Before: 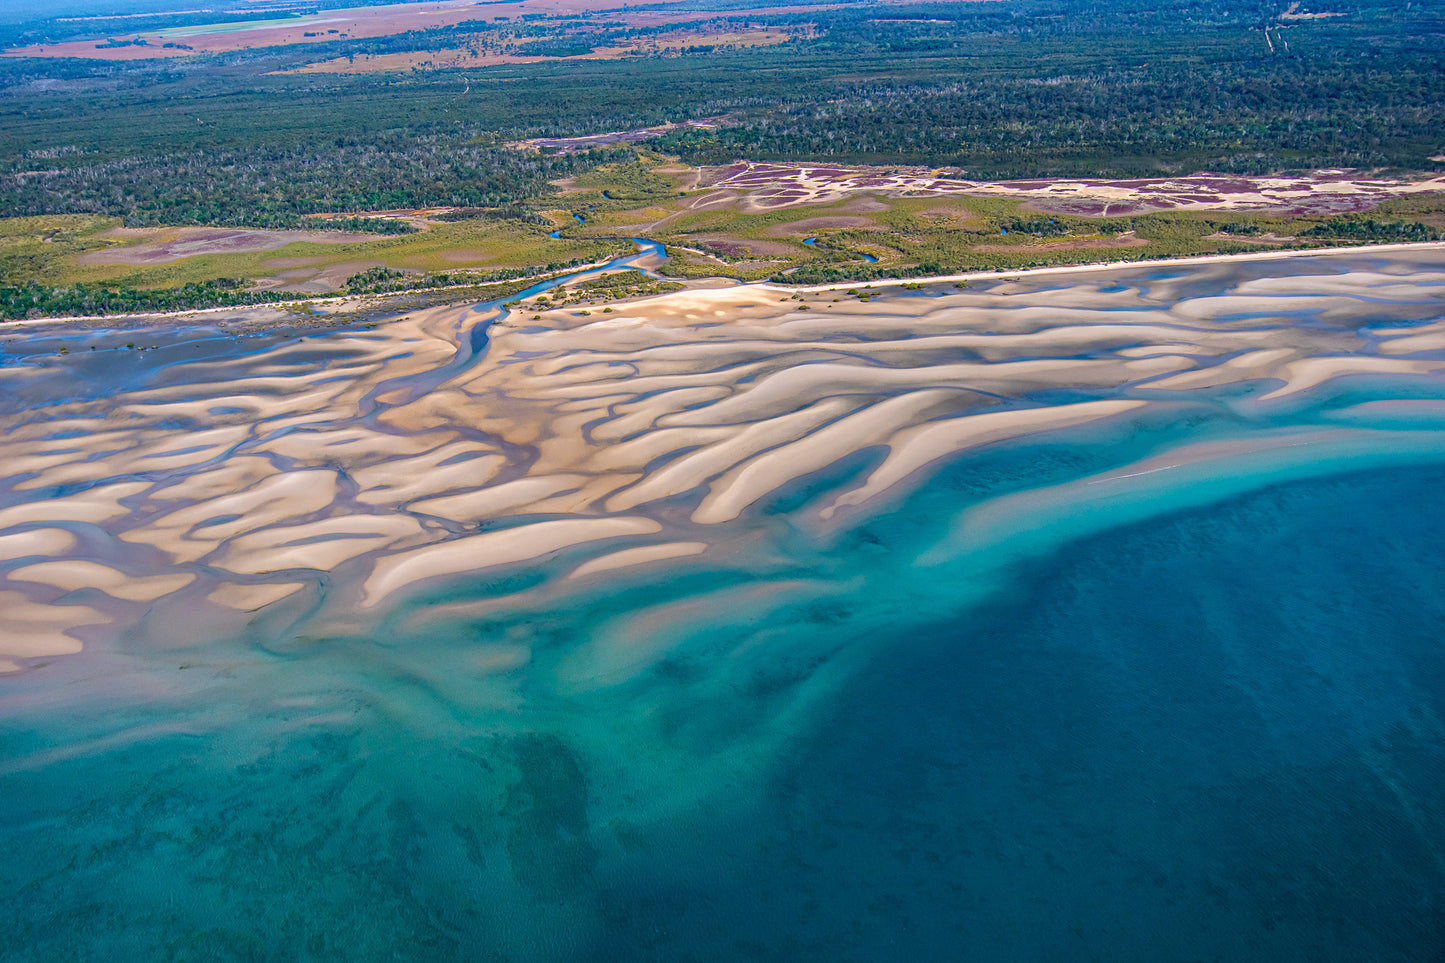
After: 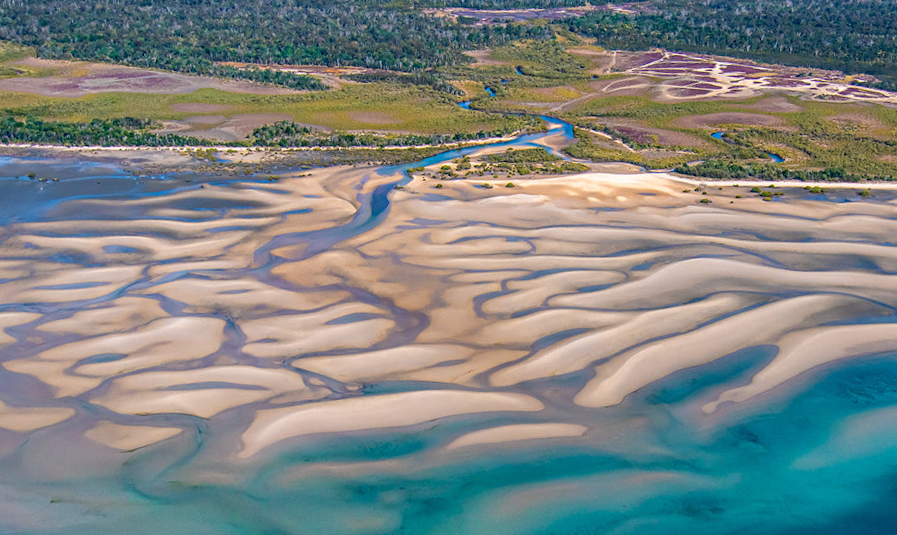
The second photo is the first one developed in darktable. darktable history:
crop and rotate: angle -5.36°, left 2.214%, top 6.853%, right 27.225%, bottom 30.043%
